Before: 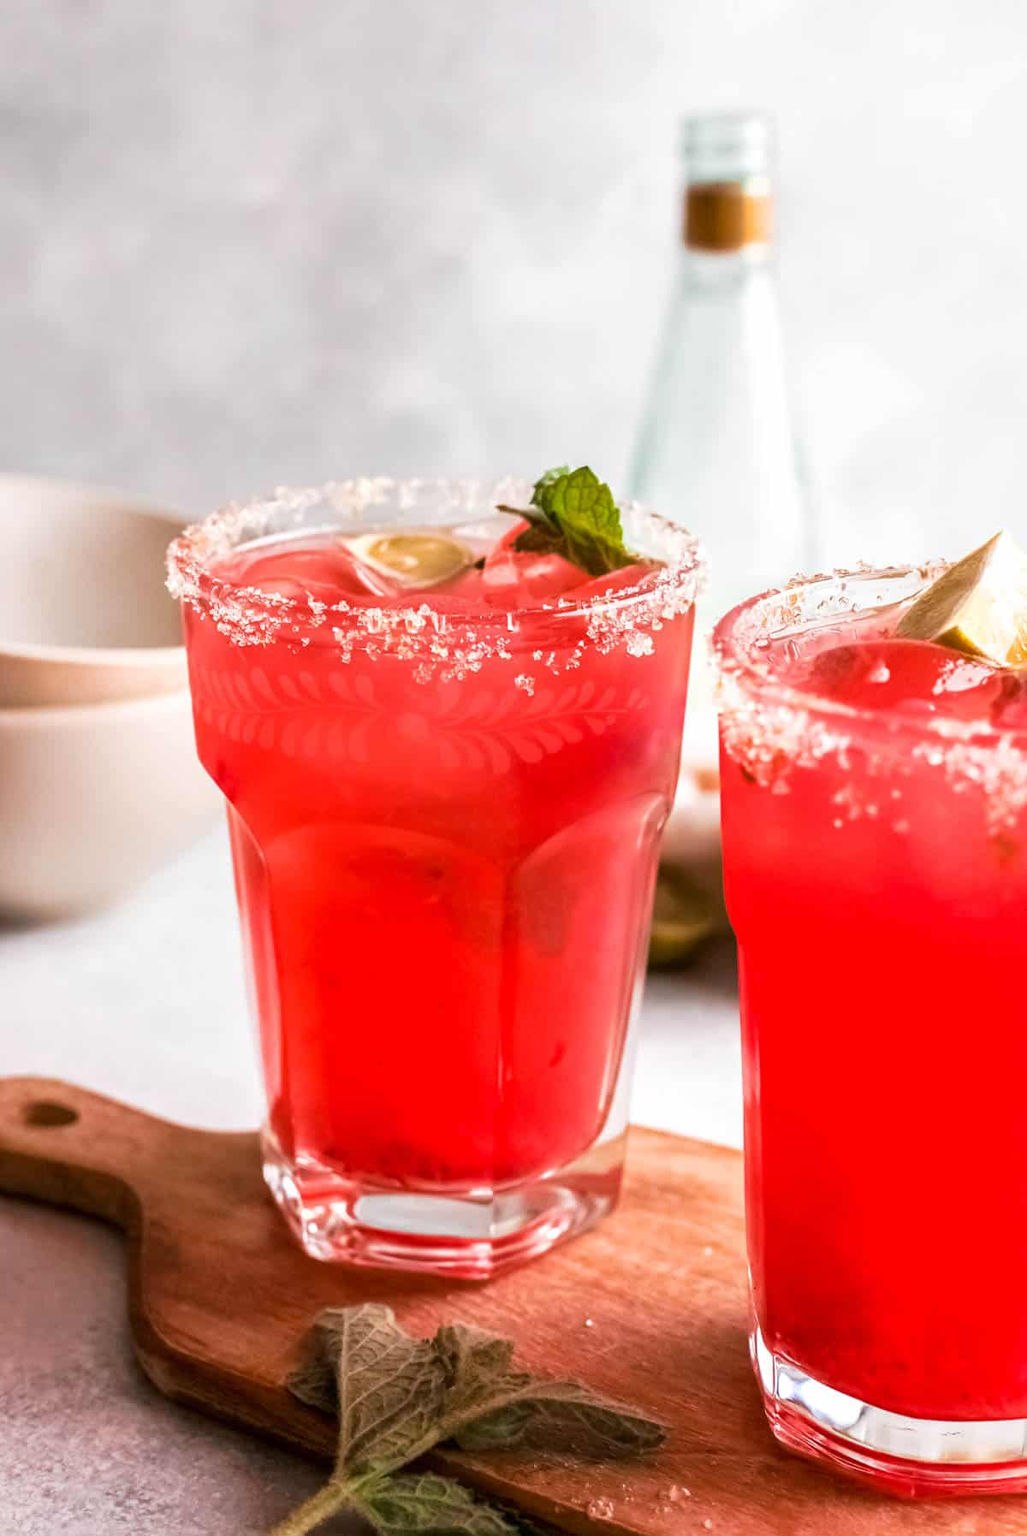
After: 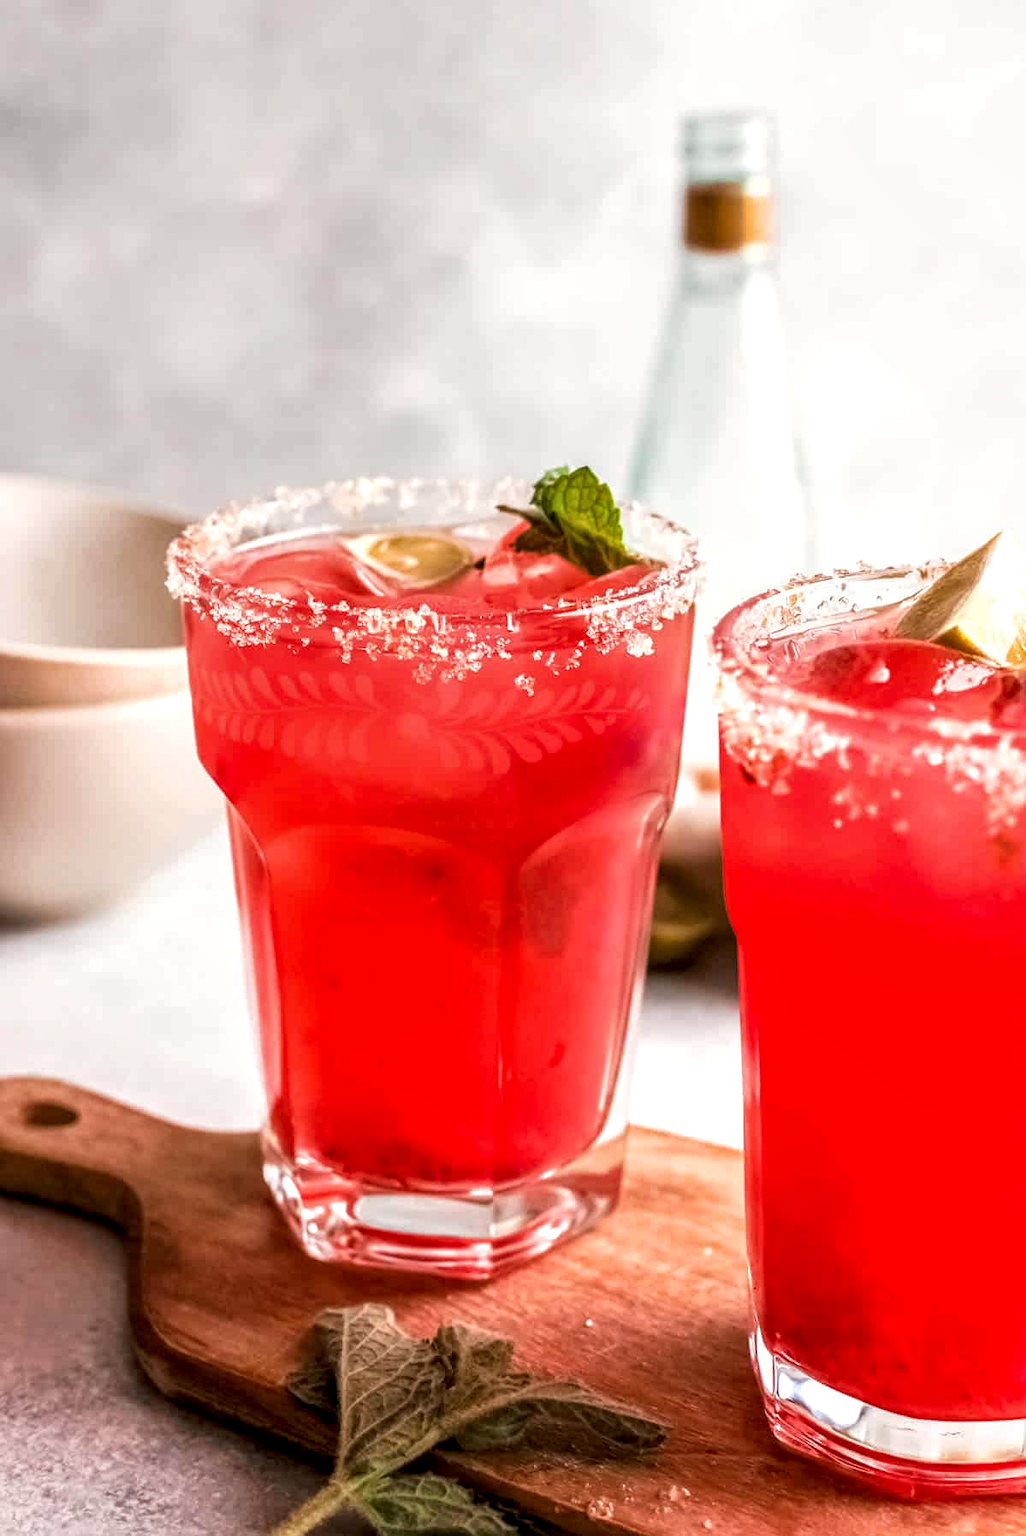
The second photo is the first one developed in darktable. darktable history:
local contrast: highlights 61%, detail 143%, midtone range 0.428
white balance: red 1.009, blue 0.985
